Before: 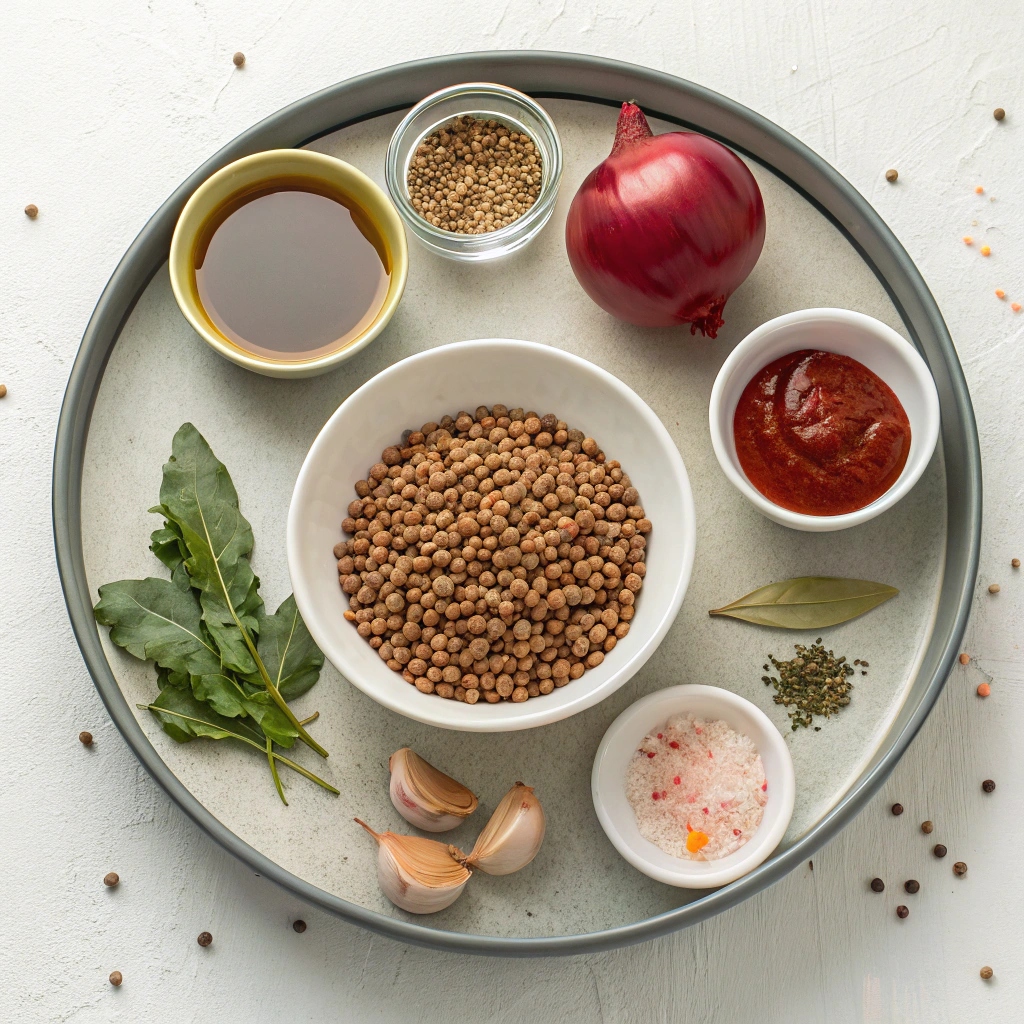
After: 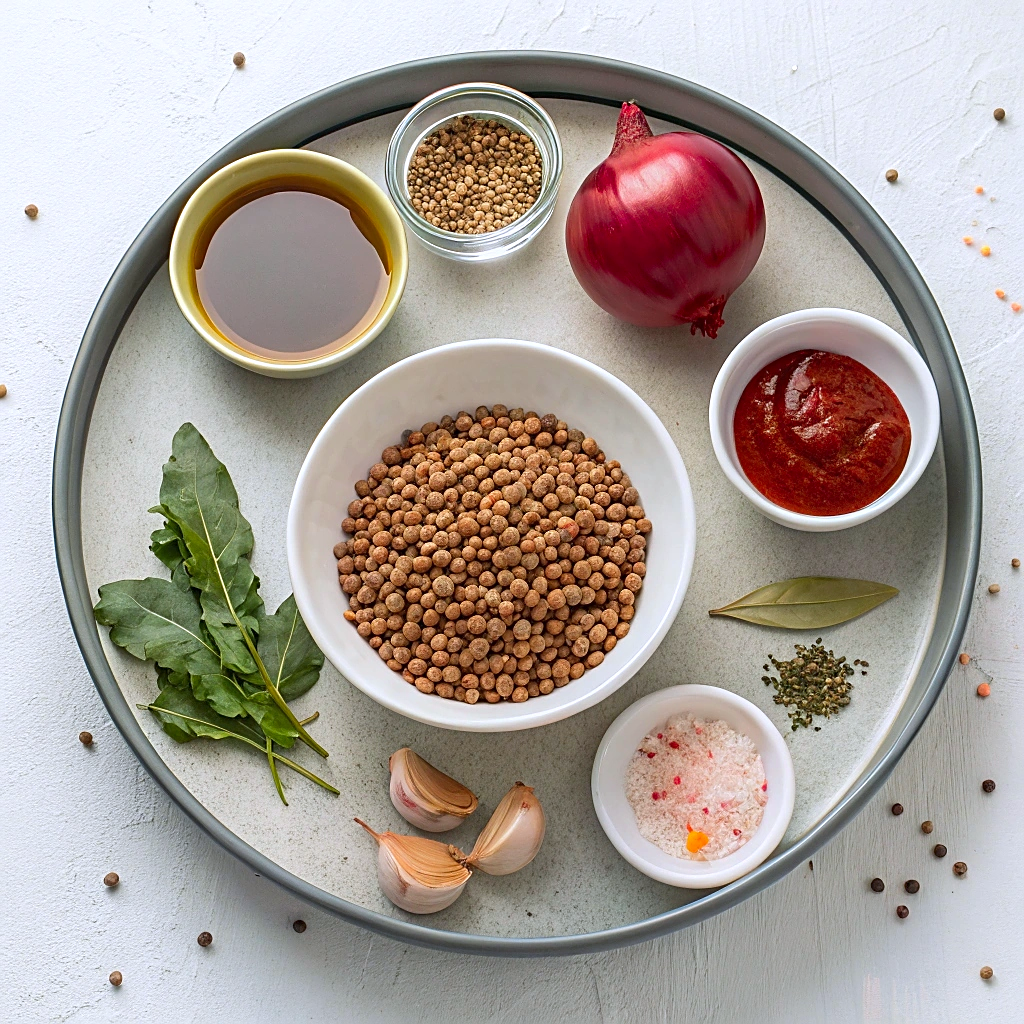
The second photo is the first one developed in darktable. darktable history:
sharpen: on, module defaults
color calibration: illuminant as shot in camera, x 0.358, y 0.373, temperature 4628.91 K
contrast brightness saturation: contrast 0.04, saturation 0.16
